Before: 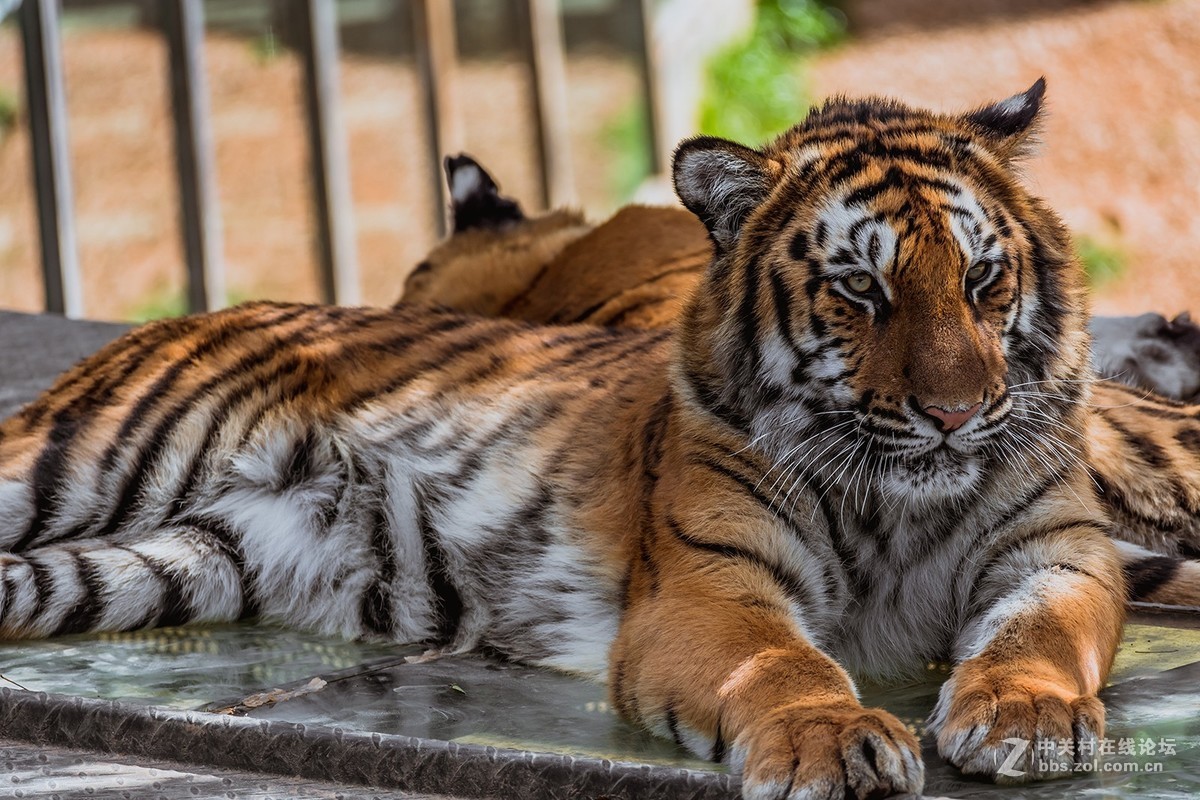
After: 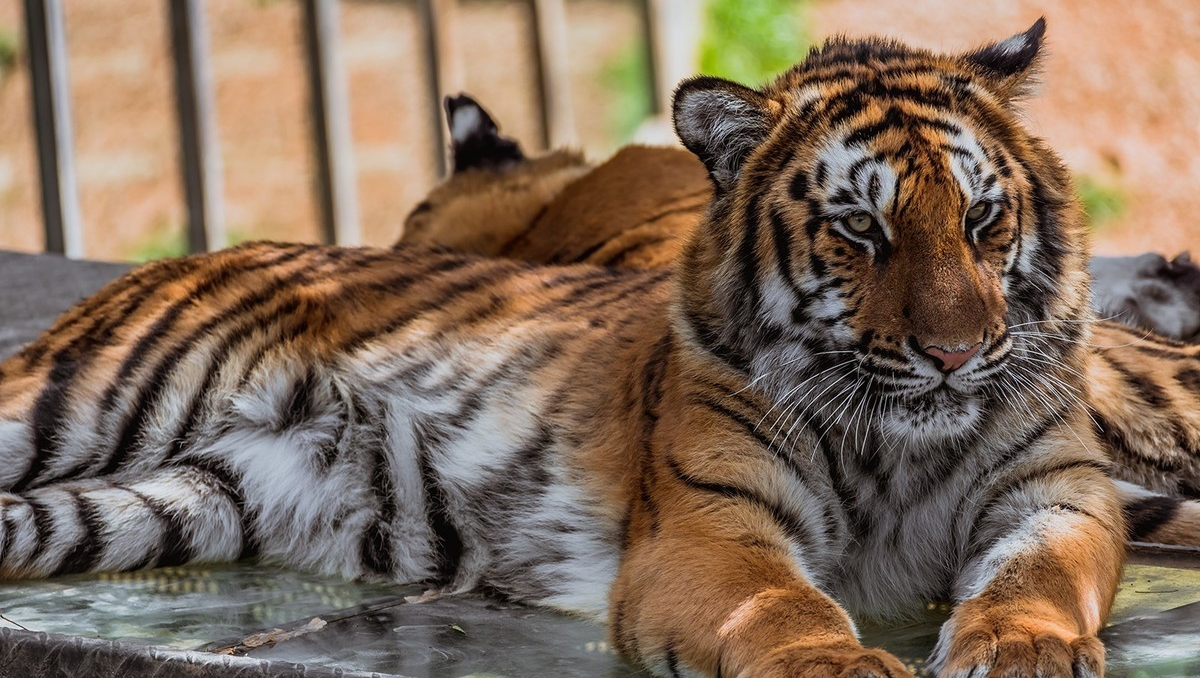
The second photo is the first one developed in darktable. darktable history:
crop: top 7.594%, bottom 7.589%
